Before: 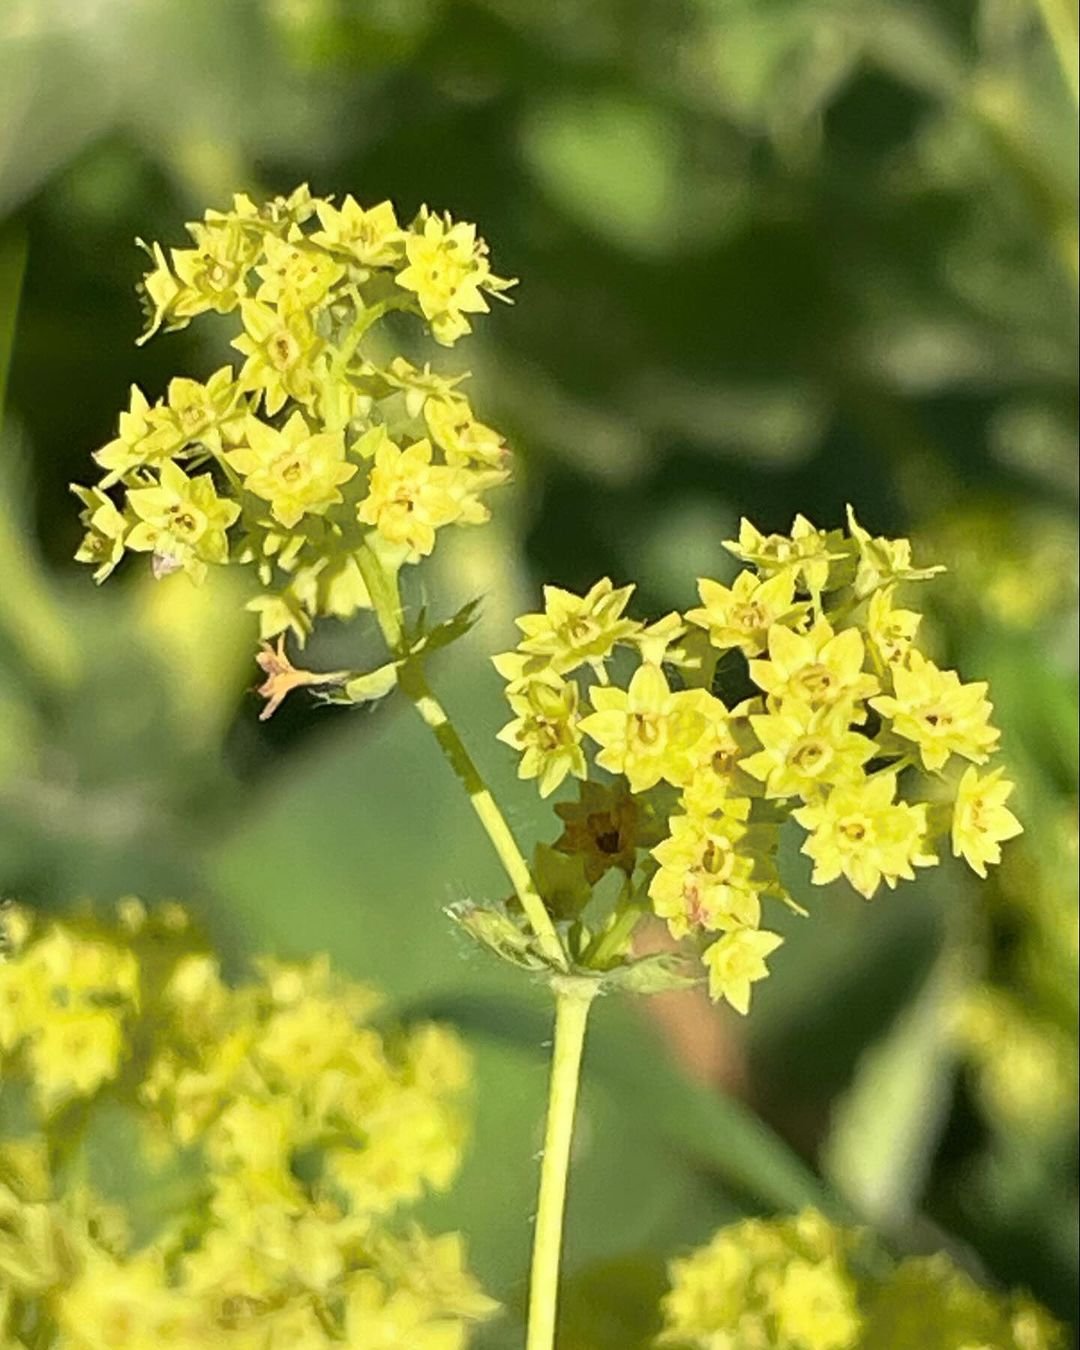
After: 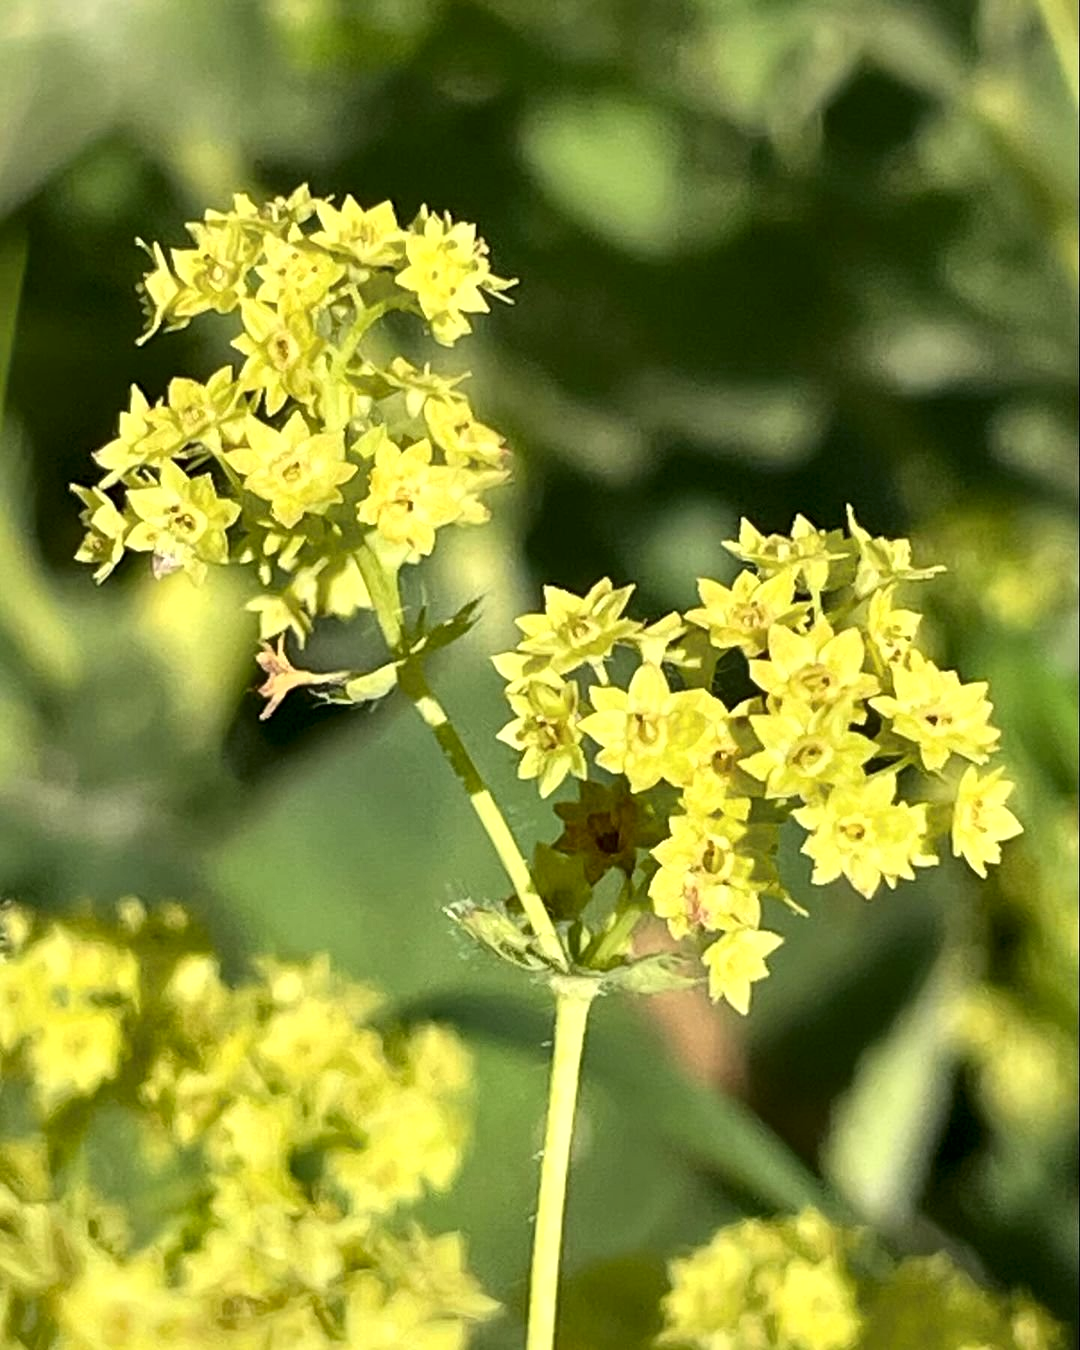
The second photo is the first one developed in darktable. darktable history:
tone equalizer: on, module defaults
local contrast: mode bilateral grid, contrast 100, coarseness 100, detail 165%, midtone range 0.2
